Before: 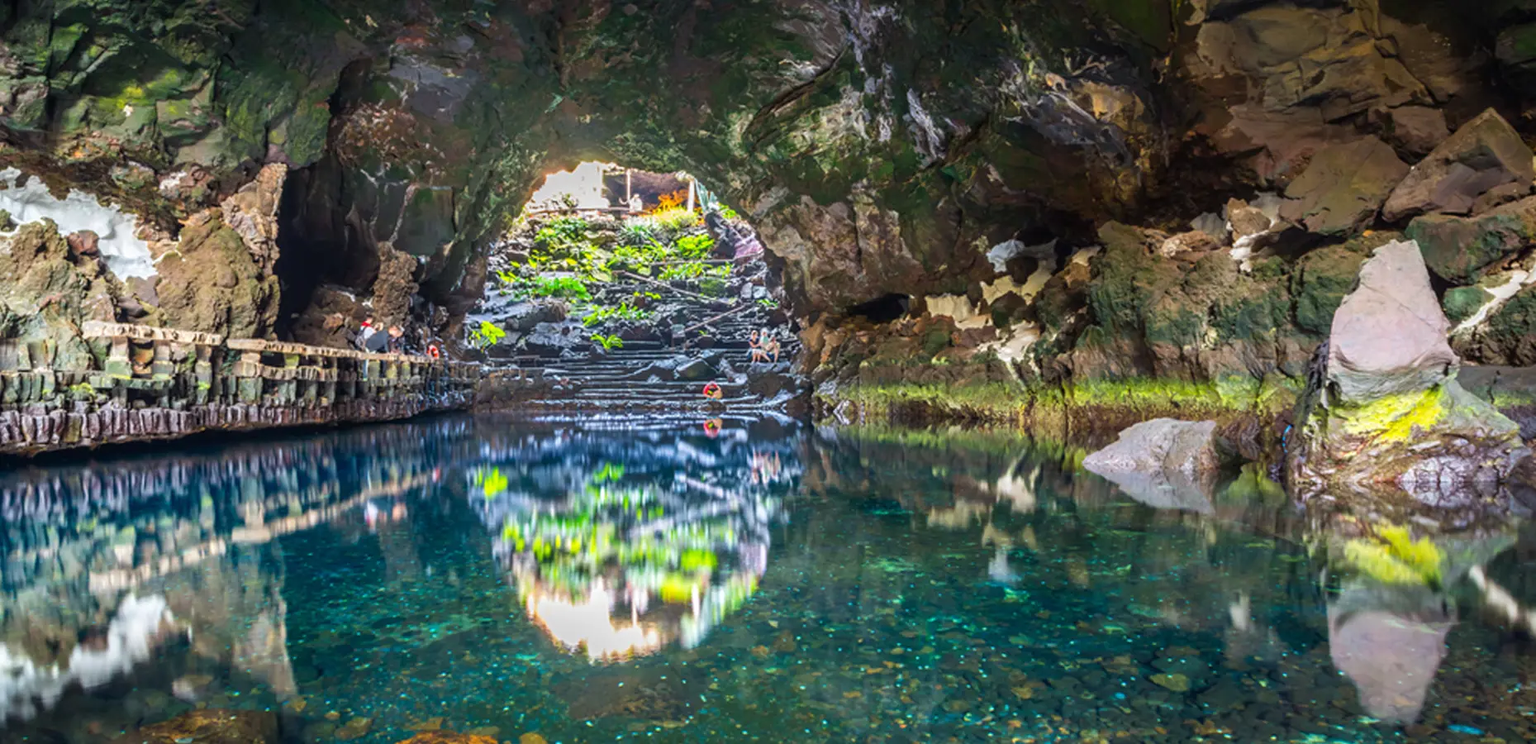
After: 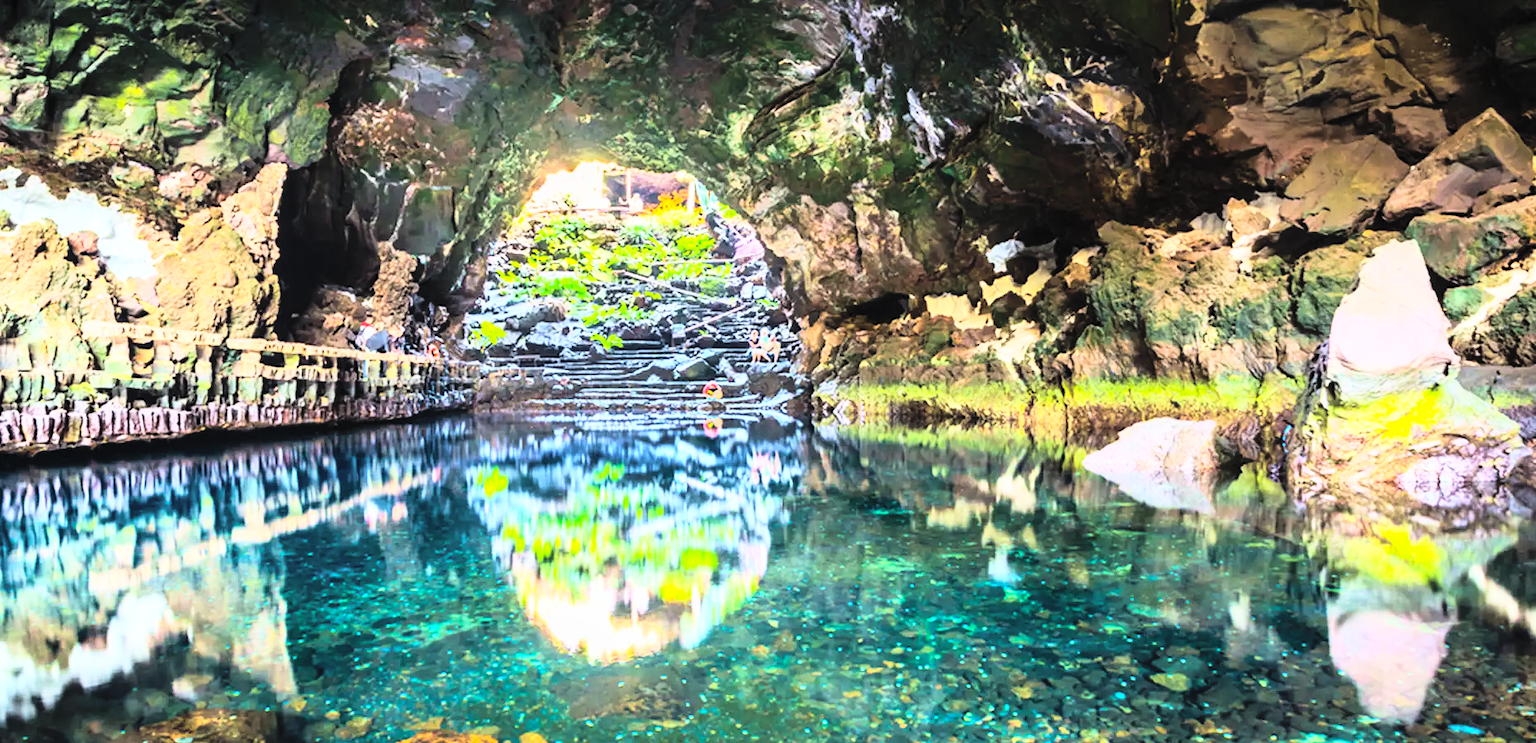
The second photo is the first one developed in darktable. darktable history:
contrast brightness saturation: contrast 0.1, brightness 0.3, saturation 0.14
velvia: on, module defaults
rgb curve: curves: ch0 [(0, 0) (0.21, 0.15) (0.24, 0.21) (0.5, 0.75) (0.75, 0.96) (0.89, 0.99) (1, 1)]; ch1 [(0, 0.02) (0.21, 0.13) (0.25, 0.2) (0.5, 0.67) (0.75, 0.9) (0.89, 0.97) (1, 1)]; ch2 [(0, 0.02) (0.21, 0.13) (0.25, 0.2) (0.5, 0.67) (0.75, 0.9) (0.89, 0.97) (1, 1)], compensate middle gray true
